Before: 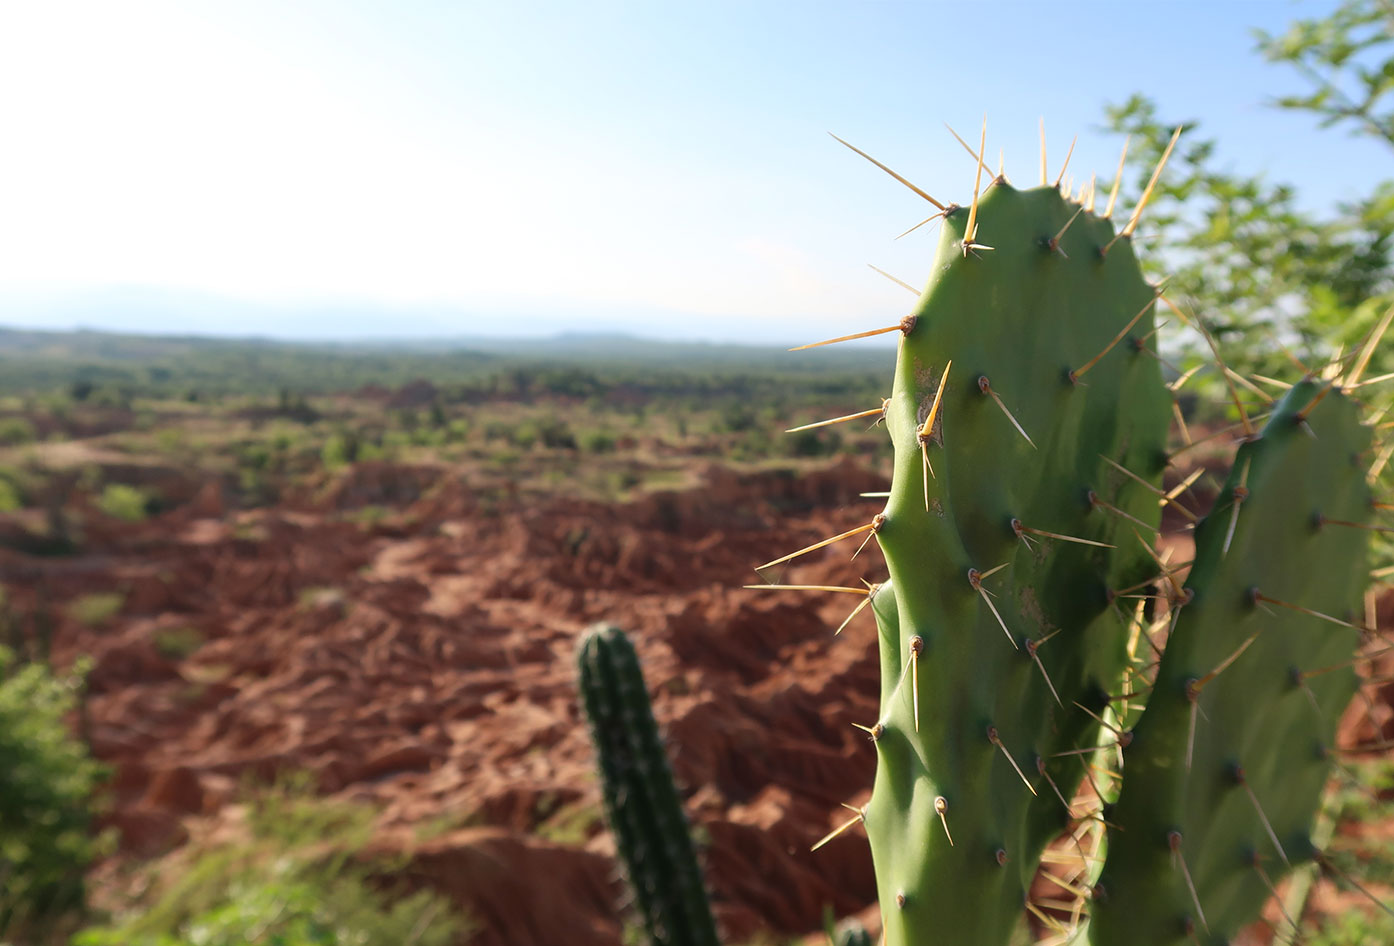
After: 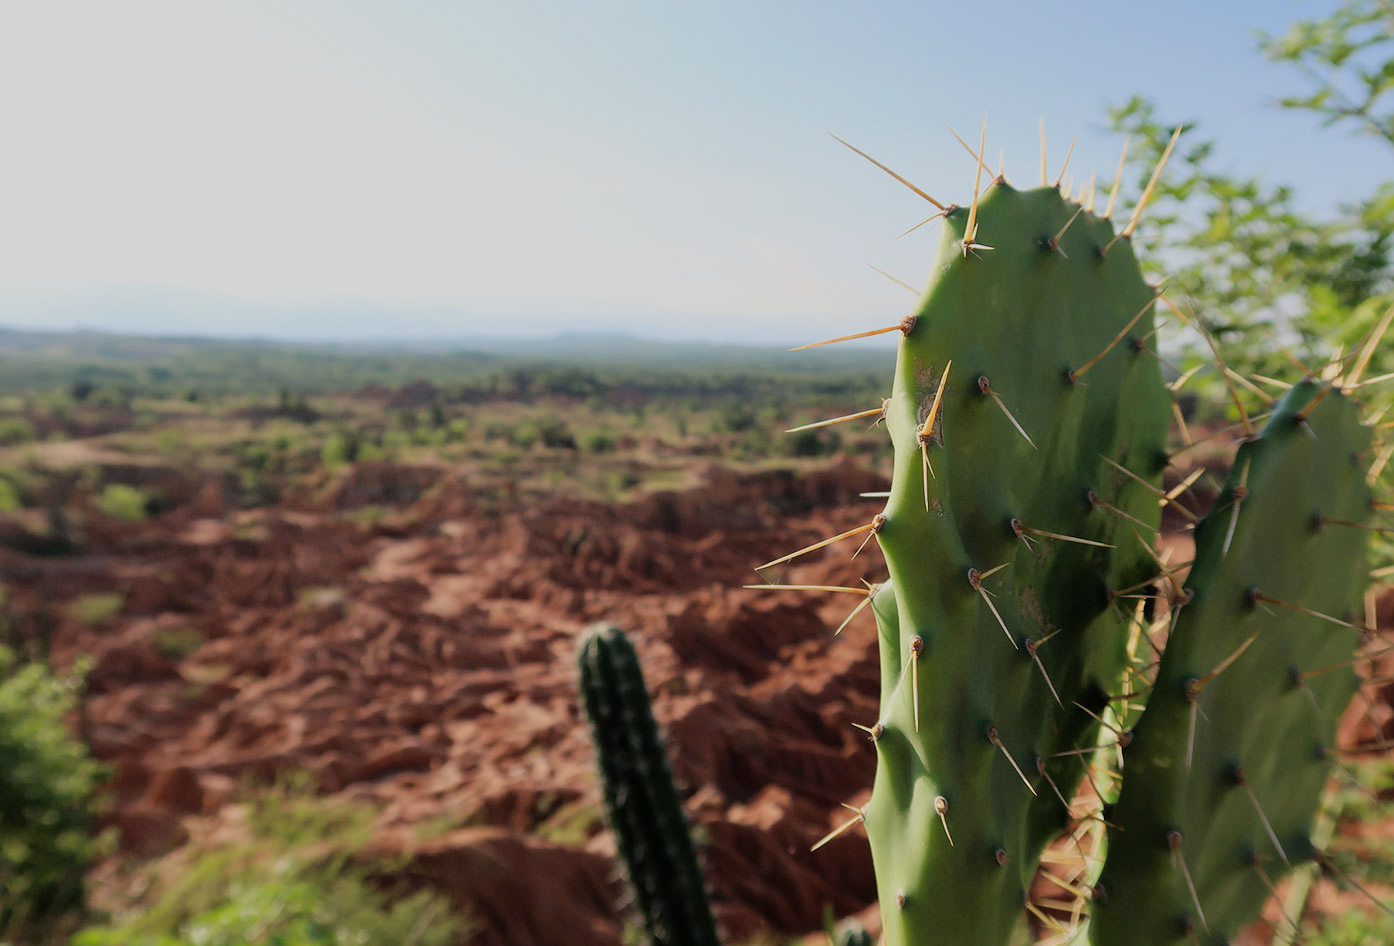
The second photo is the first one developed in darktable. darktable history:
color balance rgb: perceptual saturation grading › global saturation 0.369%
filmic rgb: black relative exposure -7.65 EV, white relative exposure 4.56 EV, threshold 5.97 EV, hardness 3.61, iterations of high-quality reconstruction 0, enable highlight reconstruction true
